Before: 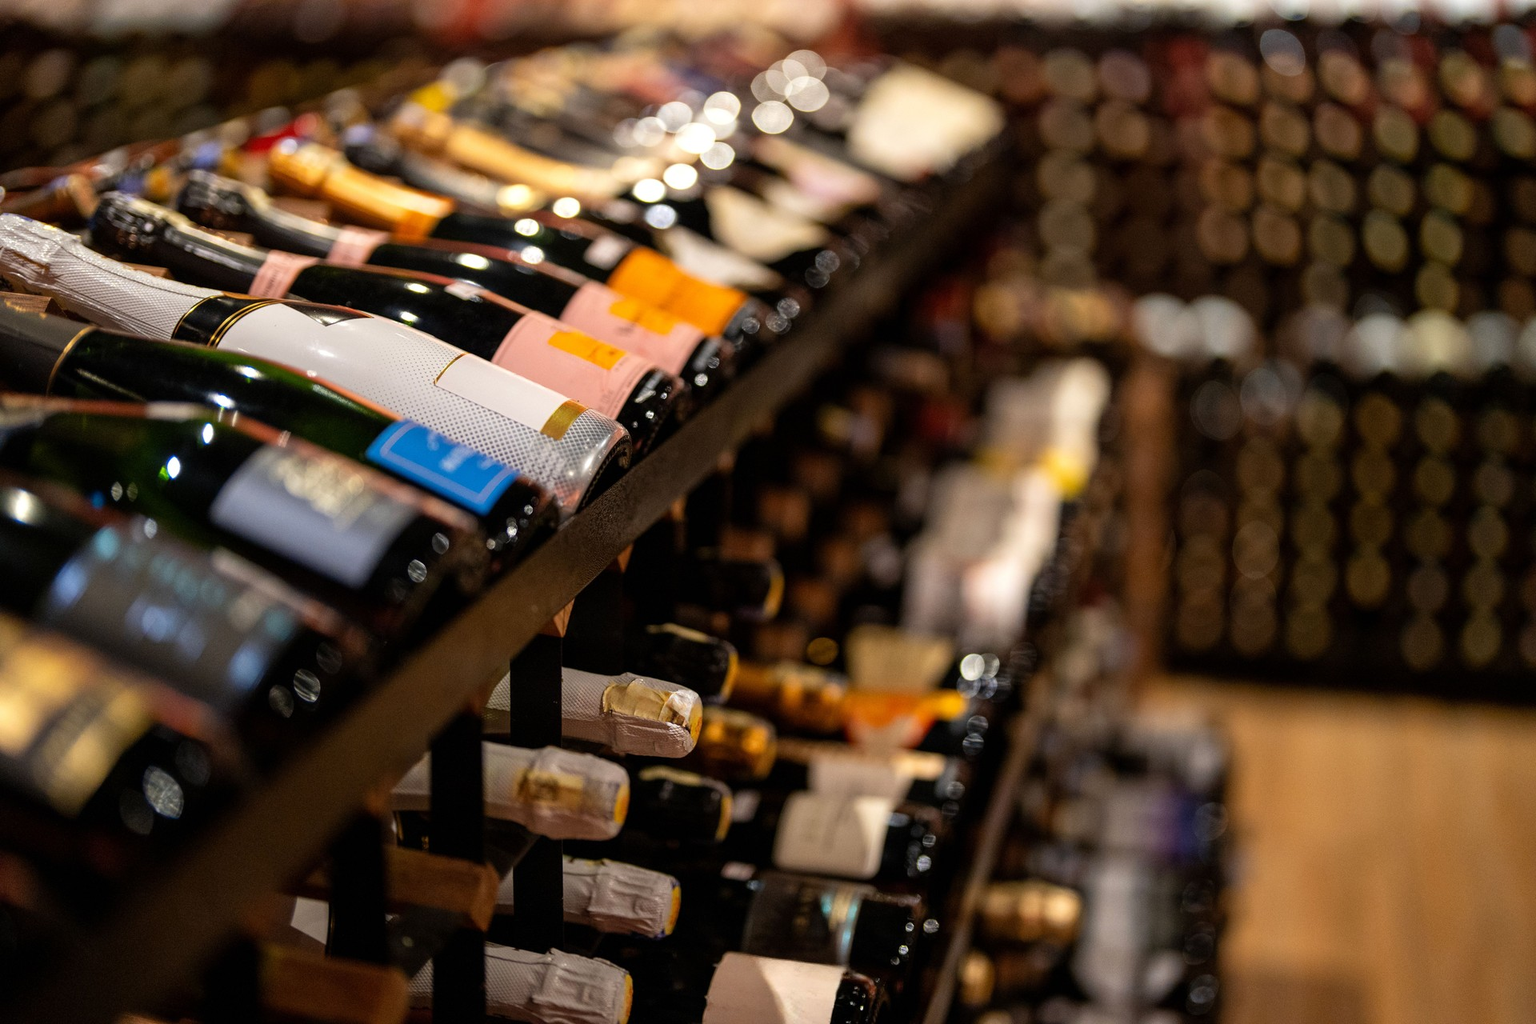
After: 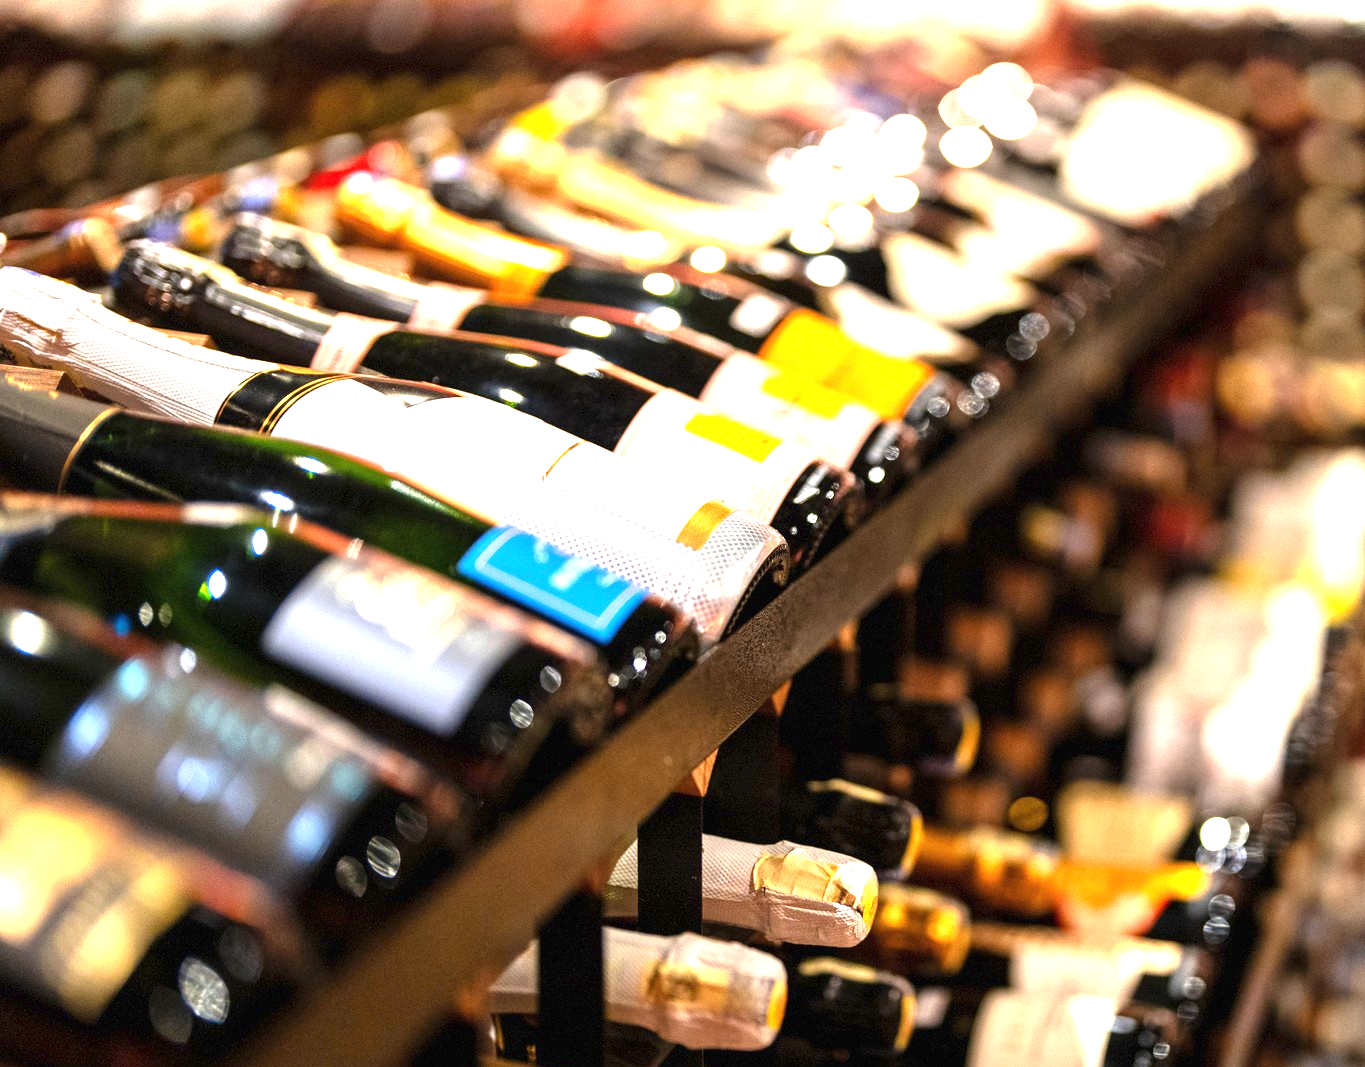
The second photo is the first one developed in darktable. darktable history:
crop: right 28.885%, bottom 16.626%
exposure: black level correction 0, exposure 1.9 EV, compensate highlight preservation false
